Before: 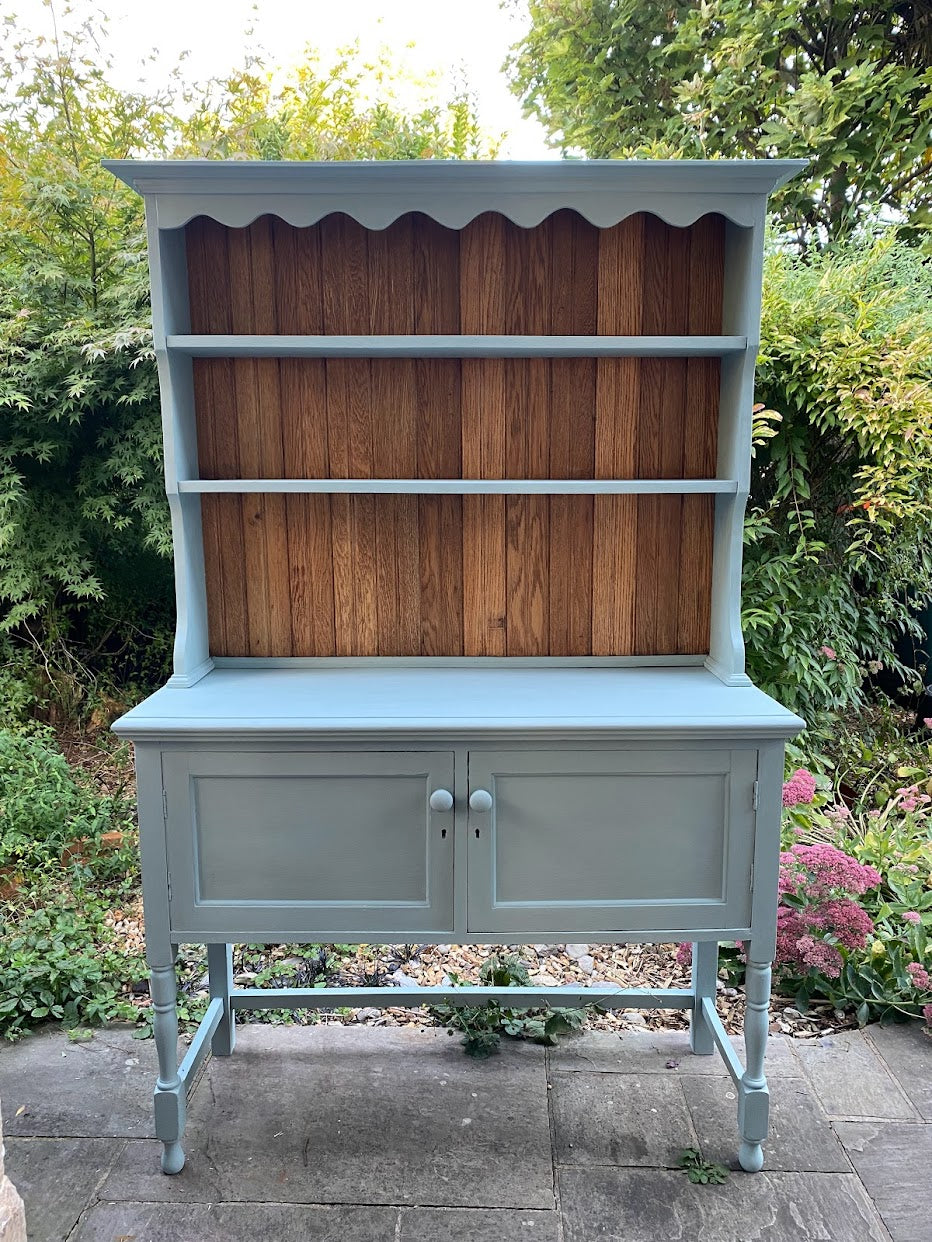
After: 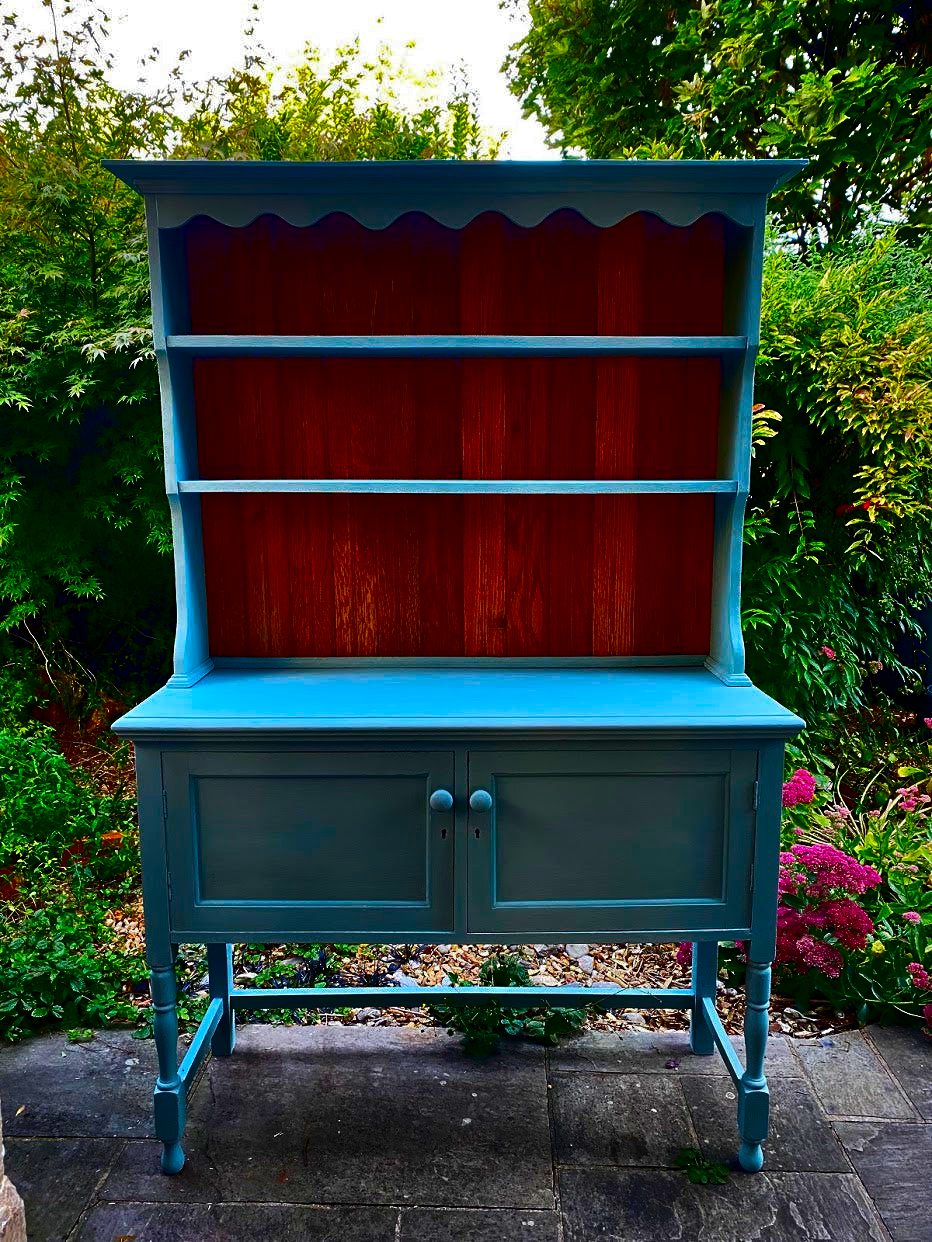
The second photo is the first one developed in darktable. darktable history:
contrast brightness saturation: brightness -0.991, saturation 0.992
shadows and highlights: soften with gaussian
sharpen: radius 5.311, amount 0.309, threshold 26.055
